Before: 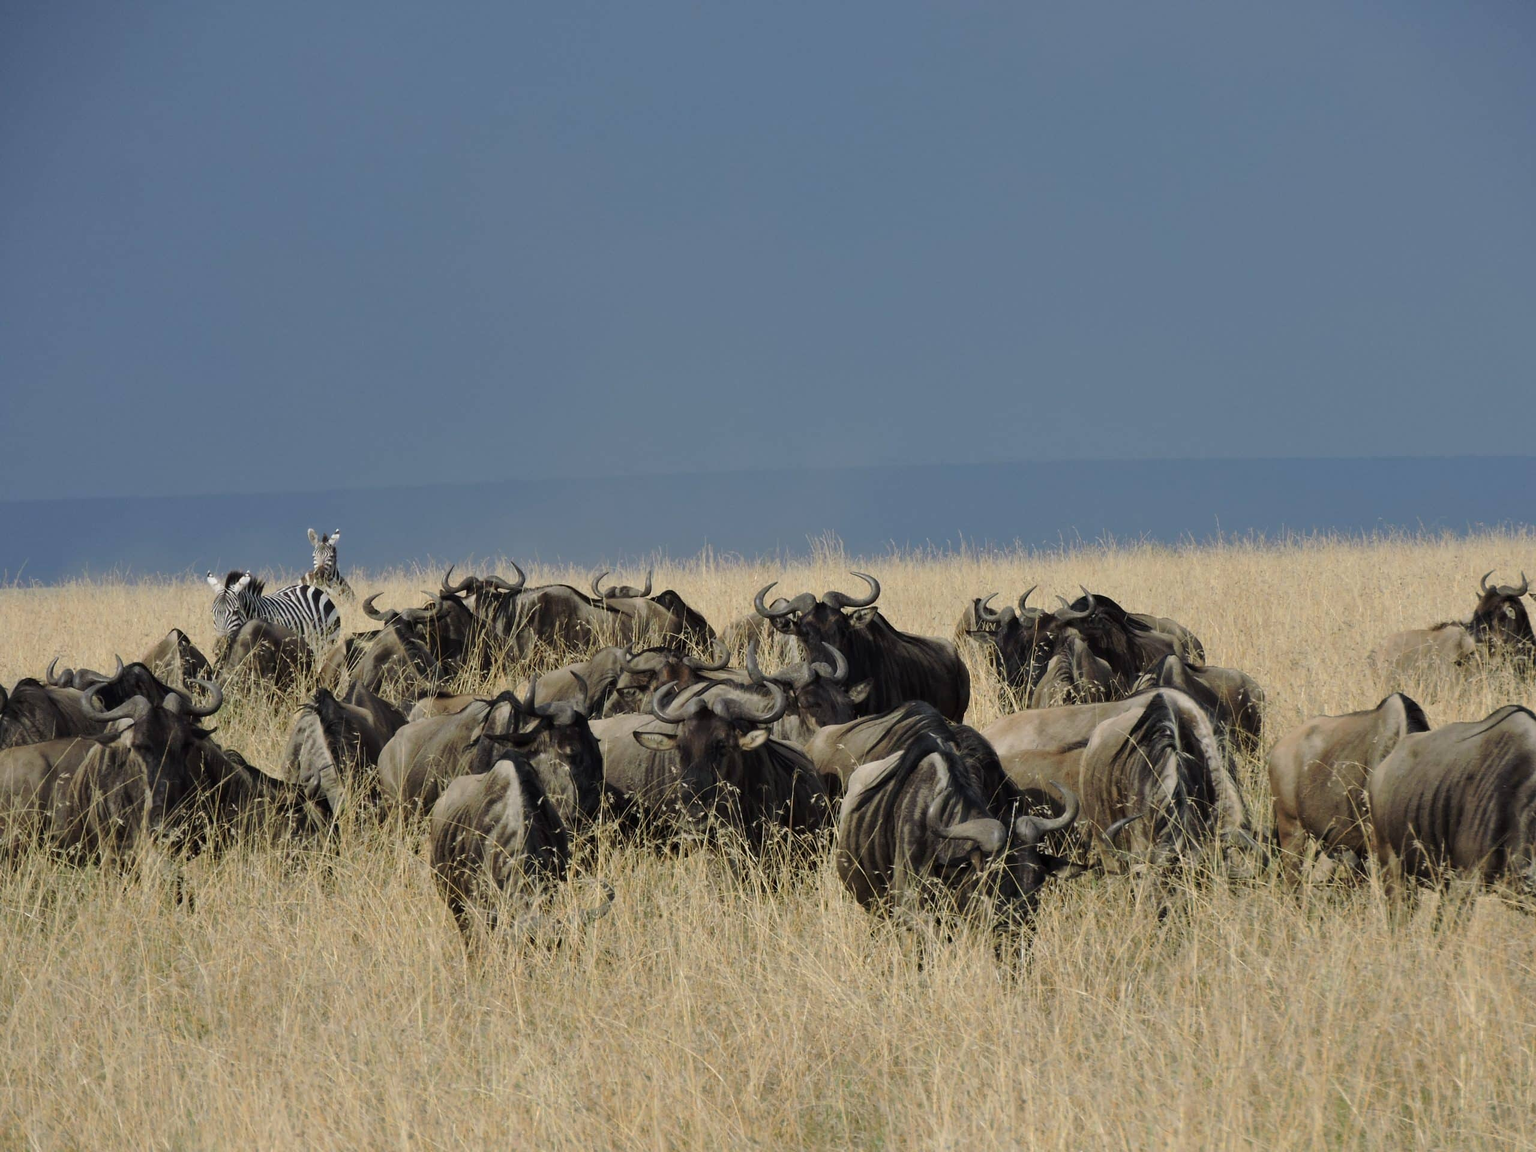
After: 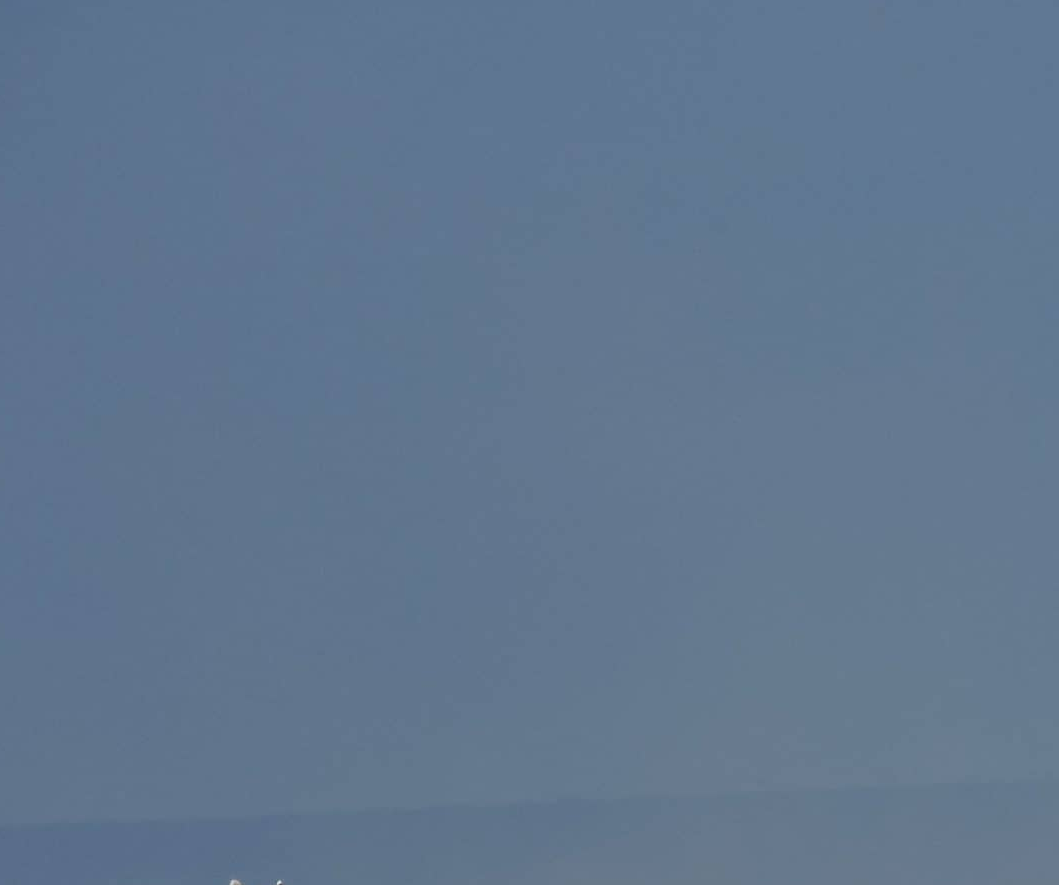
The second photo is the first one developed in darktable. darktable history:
crop and rotate: left 11.059%, top 0.078%, right 47.537%, bottom 53.777%
